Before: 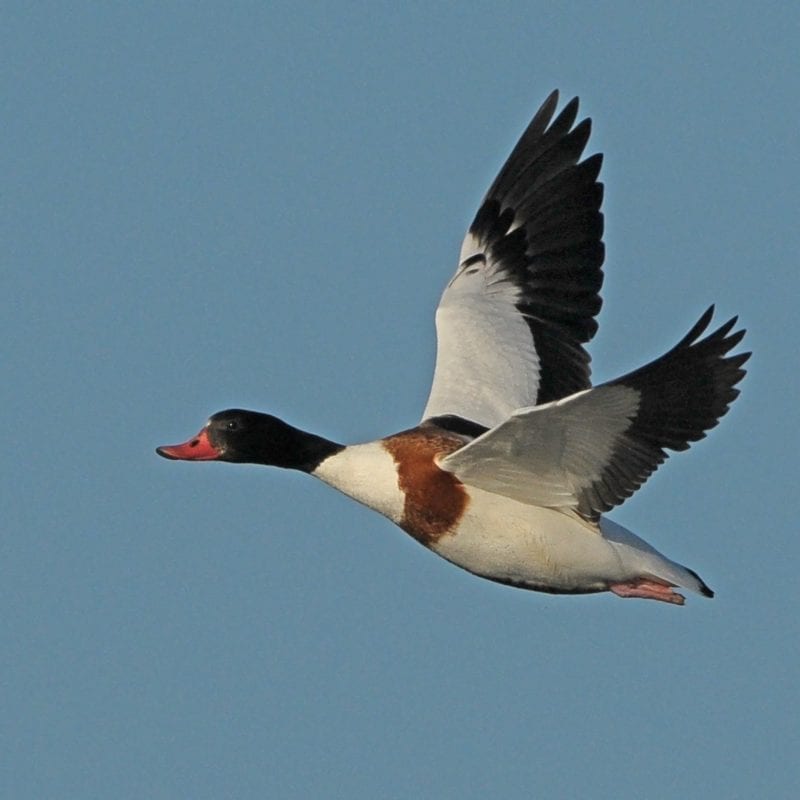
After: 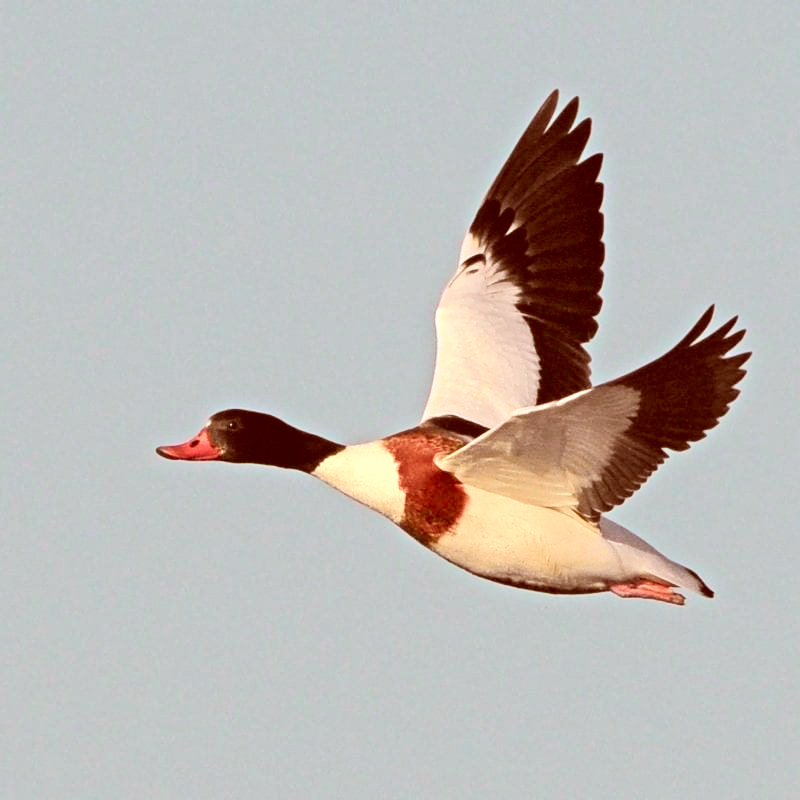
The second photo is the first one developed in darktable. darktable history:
color correction: highlights a* 9.32, highlights b* 8.8, shadows a* 39.33, shadows b* 39.29, saturation 0.793
exposure: exposure 0.914 EV, compensate highlight preservation false
tone curve: curves: ch0 [(0, 0.013) (0.104, 0.103) (0.258, 0.267) (0.448, 0.487) (0.709, 0.794) (0.895, 0.915) (0.994, 0.971)]; ch1 [(0, 0) (0.335, 0.298) (0.446, 0.413) (0.488, 0.484) (0.515, 0.508) (0.584, 0.623) (0.635, 0.661) (1, 1)]; ch2 [(0, 0) (0.314, 0.306) (0.436, 0.447) (0.502, 0.503) (0.538, 0.541) (0.568, 0.603) (0.641, 0.635) (0.717, 0.701) (1, 1)], color space Lab, independent channels, preserve colors none
